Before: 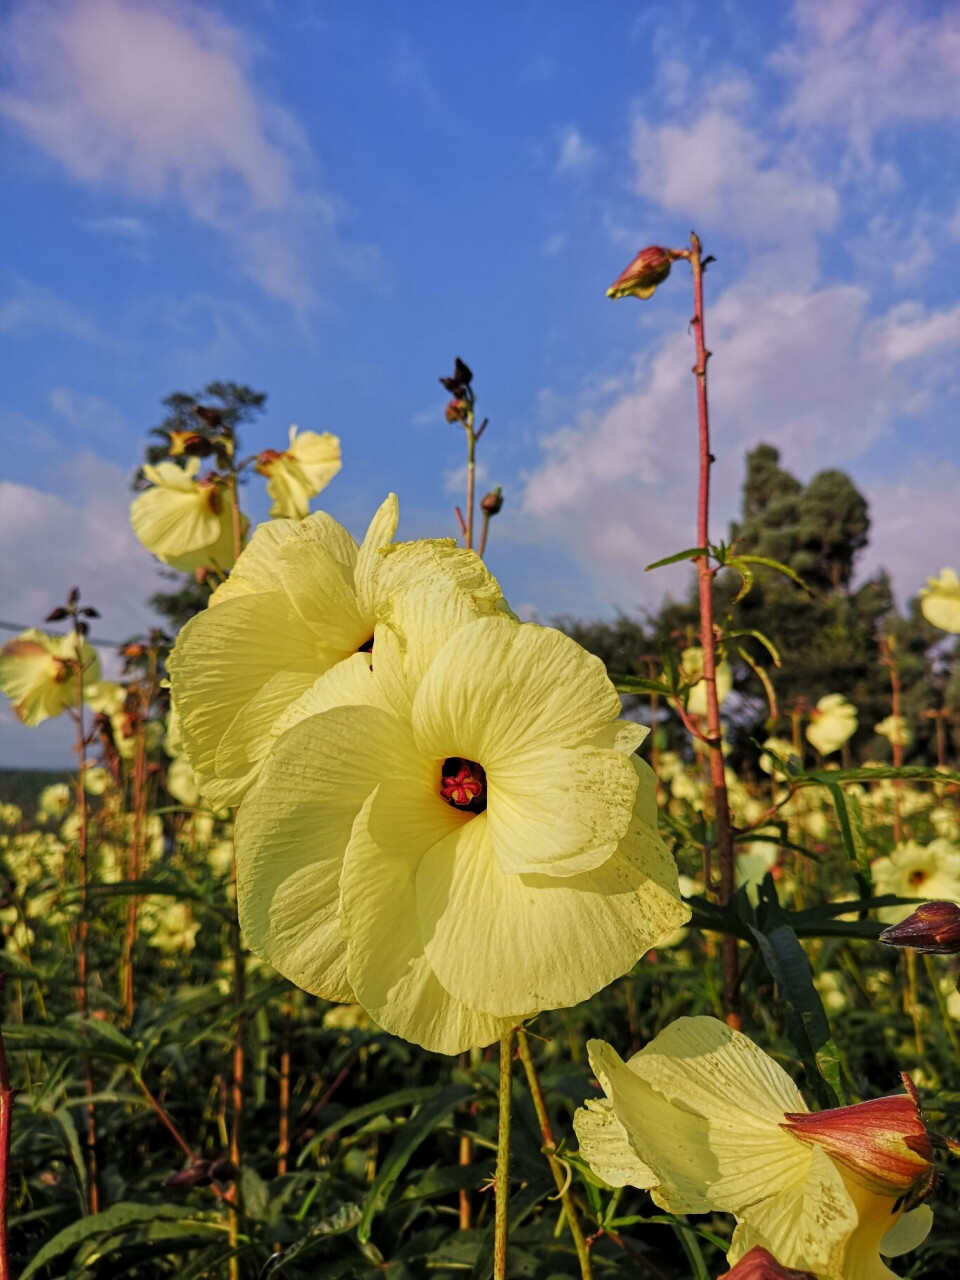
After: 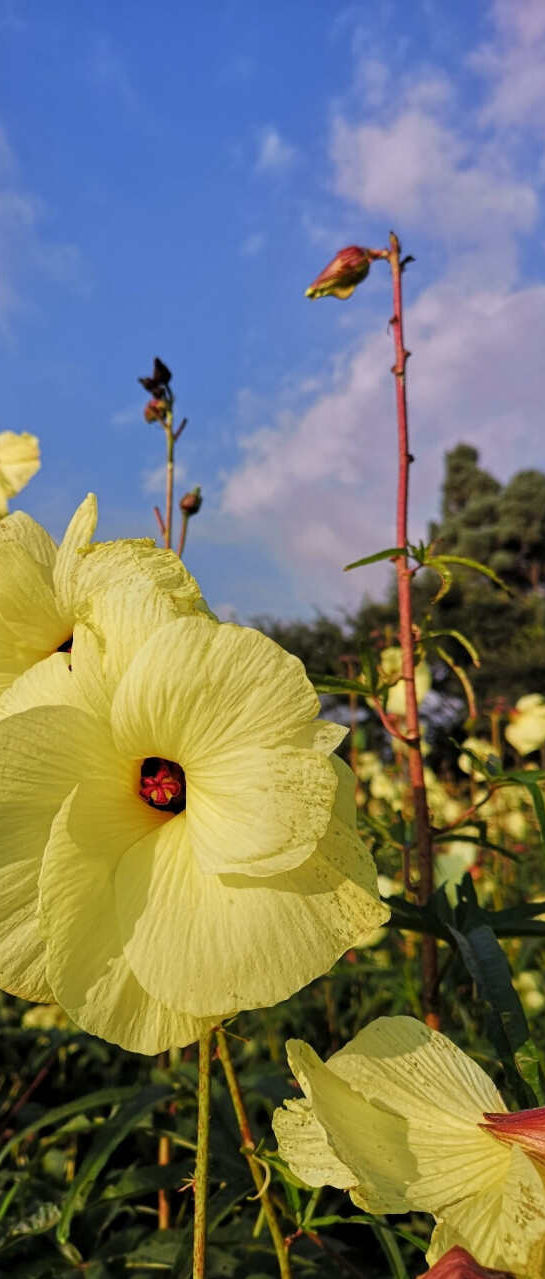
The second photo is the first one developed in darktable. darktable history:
crop: left 31.426%, top 0.015%, right 11.769%
